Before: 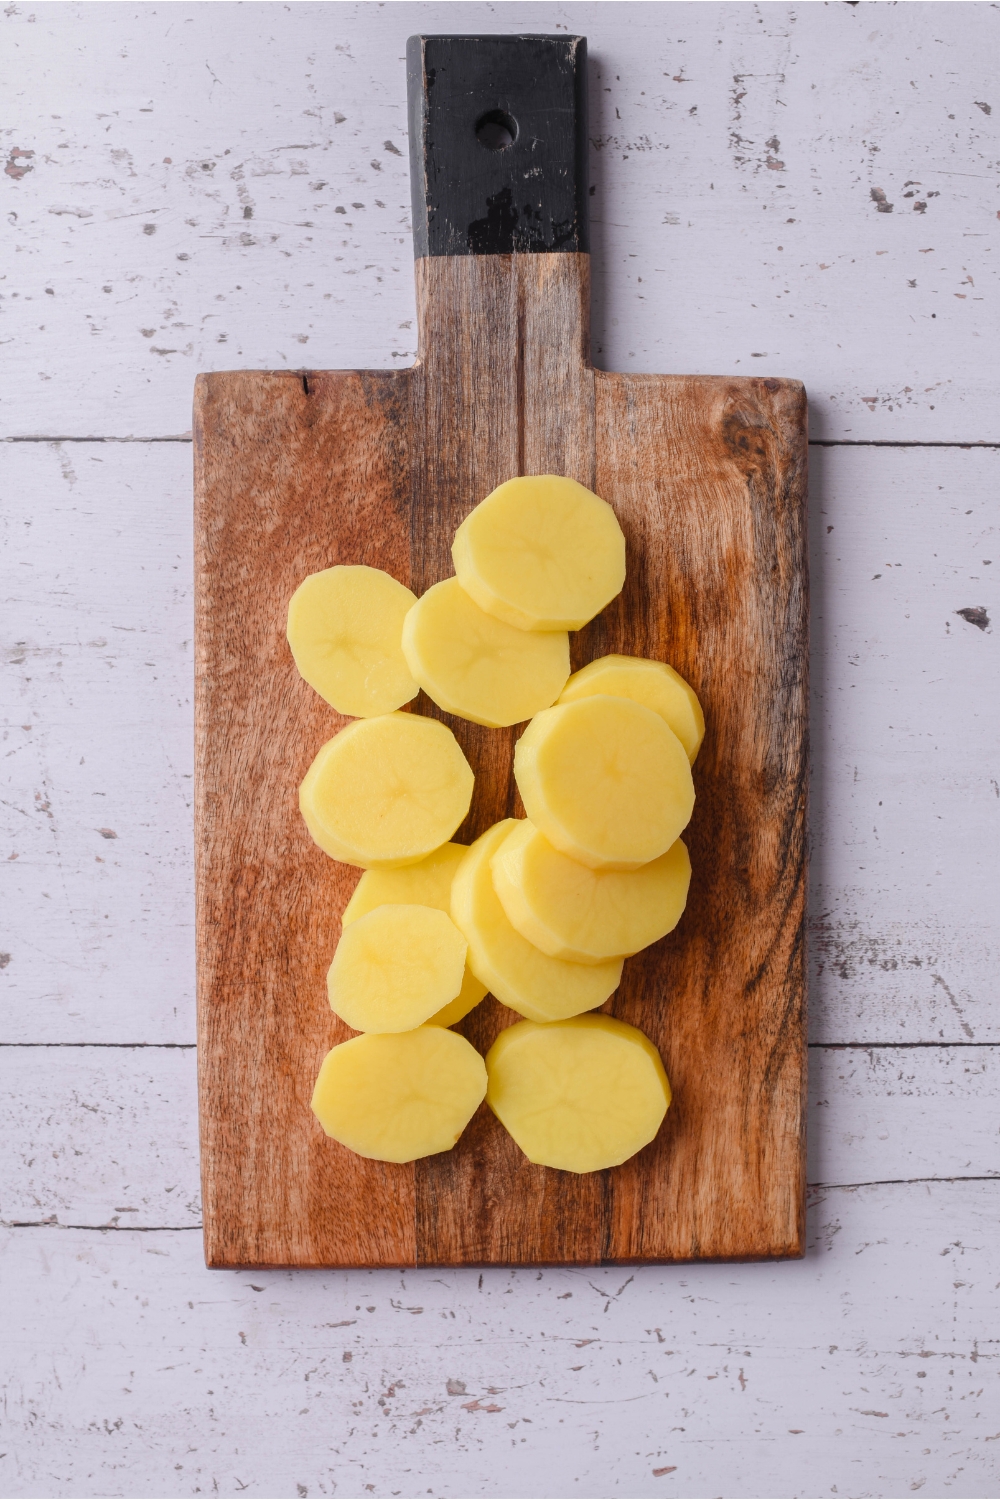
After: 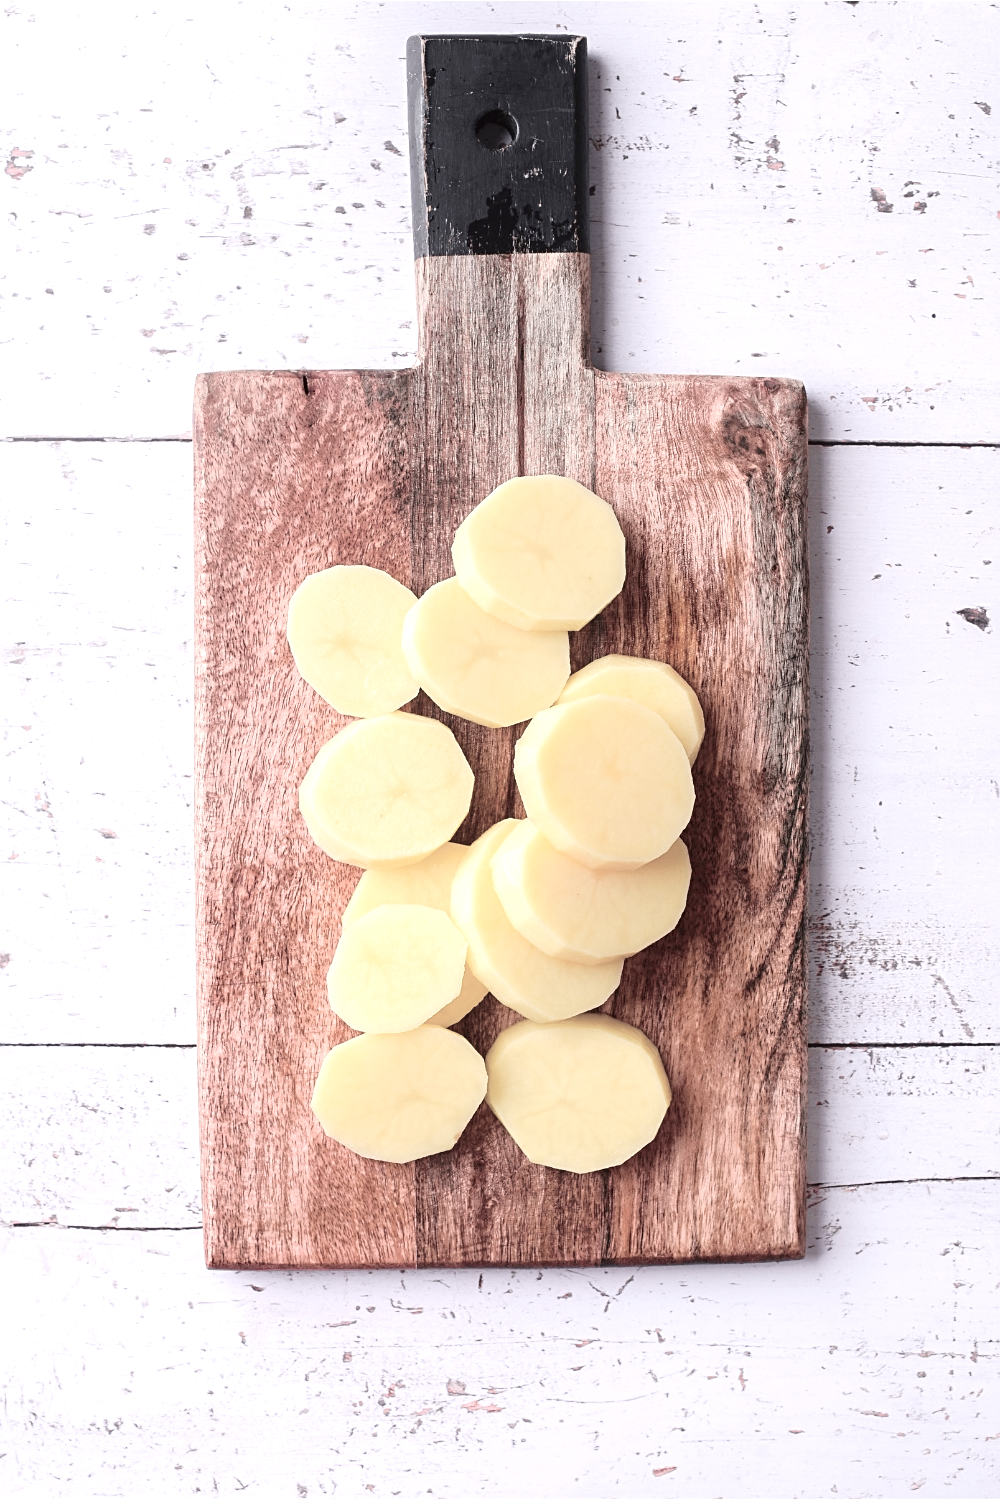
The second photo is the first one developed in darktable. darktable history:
tone curve: curves: ch0 [(0, 0) (0.139, 0.081) (0.304, 0.259) (0.502, 0.505) (0.683, 0.676) (0.761, 0.773) (0.858, 0.858) (0.987, 0.945)]; ch1 [(0, 0) (0.172, 0.123) (0.304, 0.288) (0.414, 0.44) (0.472, 0.473) (0.502, 0.508) (0.54, 0.543) (0.583, 0.601) (0.638, 0.654) (0.741, 0.783) (1, 1)]; ch2 [(0, 0) (0.411, 0.424) (0.485, 0.476) (0.502, 0.502) (0.557, 0.54) (0.631, 0.576) (1, 1)], color space Lab, independent channels, preserve colors none
exposure: black level correction 0, exposure 1 EV, compensate highlight preservation false
sharpen: amount 0.496
color zones: curves: ch0 [(0, 0.6) (0.129, 0.508) (0.193, 0.483) (0.429, 0.5) (0.571, 0.5) (0.714, 0.5) (0.857, 0.5) (1, 0.6)]; ch1 [(0, 0.481) (0.112, 0.245) (0.213, 0.223) (0.429, 0.233) (0.571, 0.231) (0.683, 0.242) (0.857, 0.296) (1, 0.481)]
